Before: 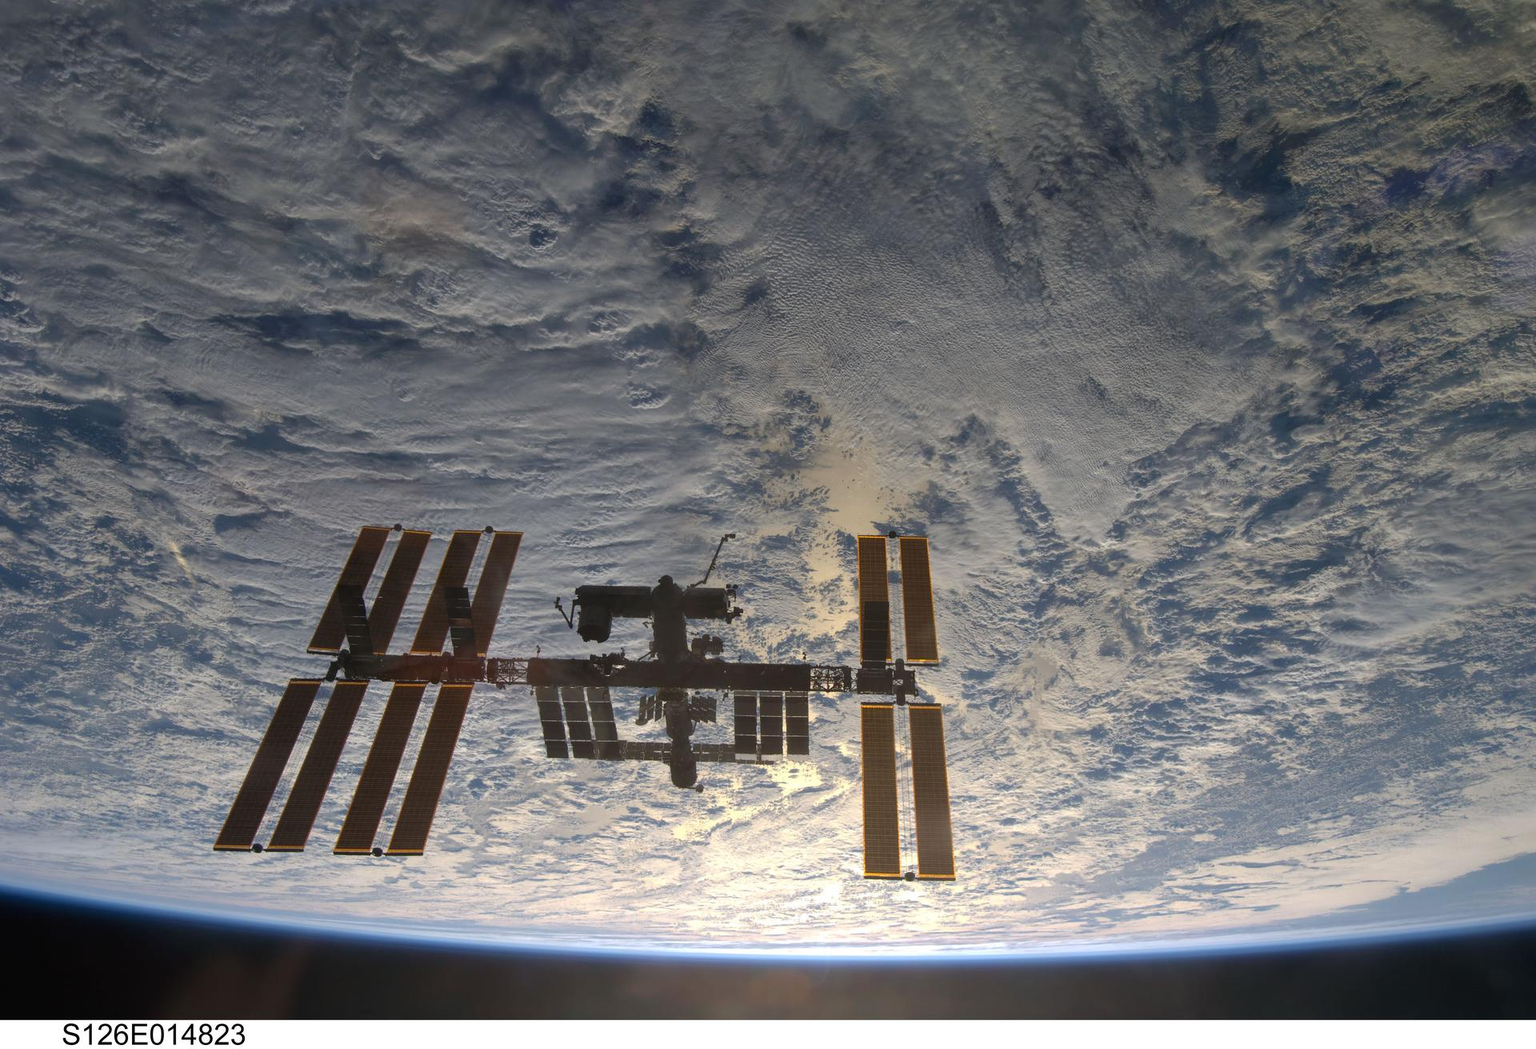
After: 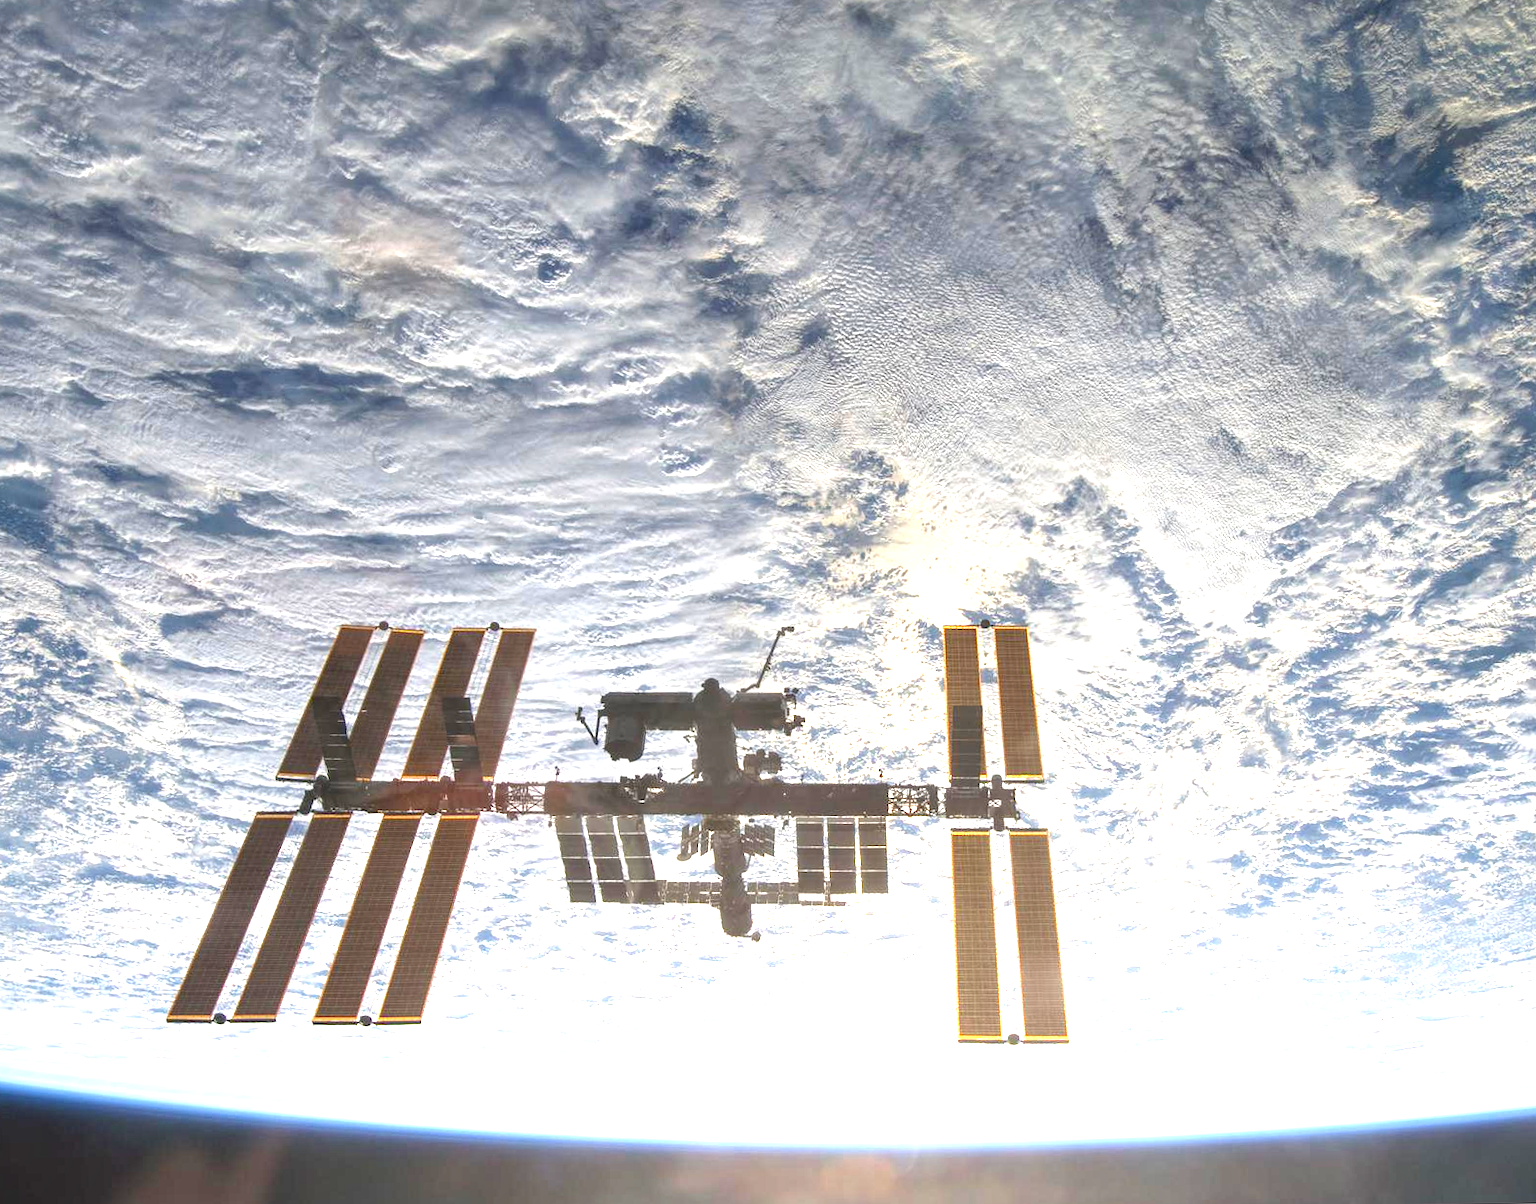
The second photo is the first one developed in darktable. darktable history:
exposure: exposure 2 EV, compensate exposure bias true, compensate highlight preservation false
crop and rotate: angle 1°, left 4.281%, top 0.642%, right 11.383%, bottom 2.486%
local contrast: on, module defaults
